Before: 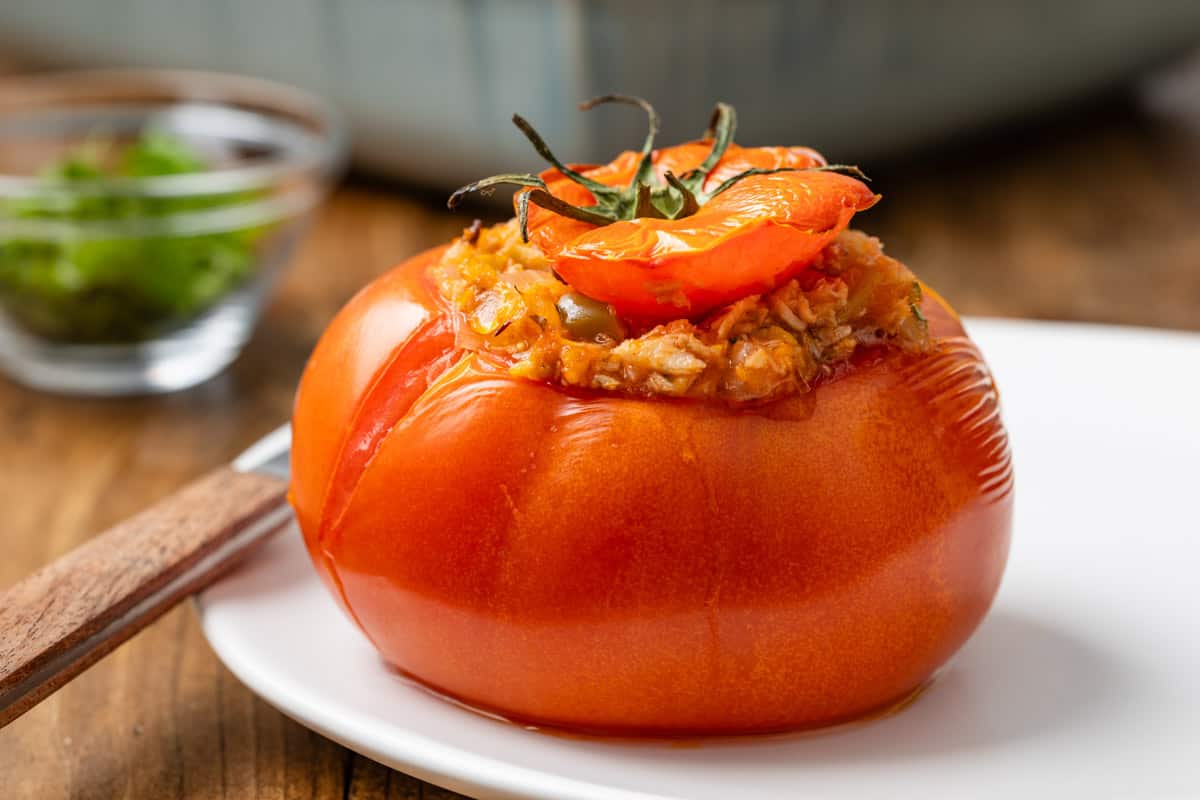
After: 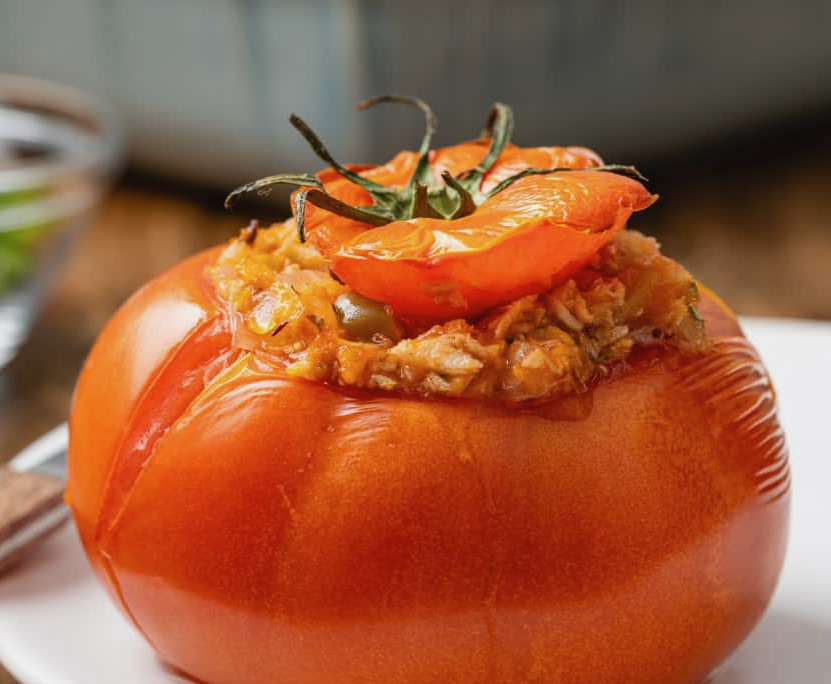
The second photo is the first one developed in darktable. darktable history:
crop: left 18.643%, right 12.102%, bottom 14.382%
contrast brightness saturation: contrast -0.068, brightness -0.036, saturation -0.107
